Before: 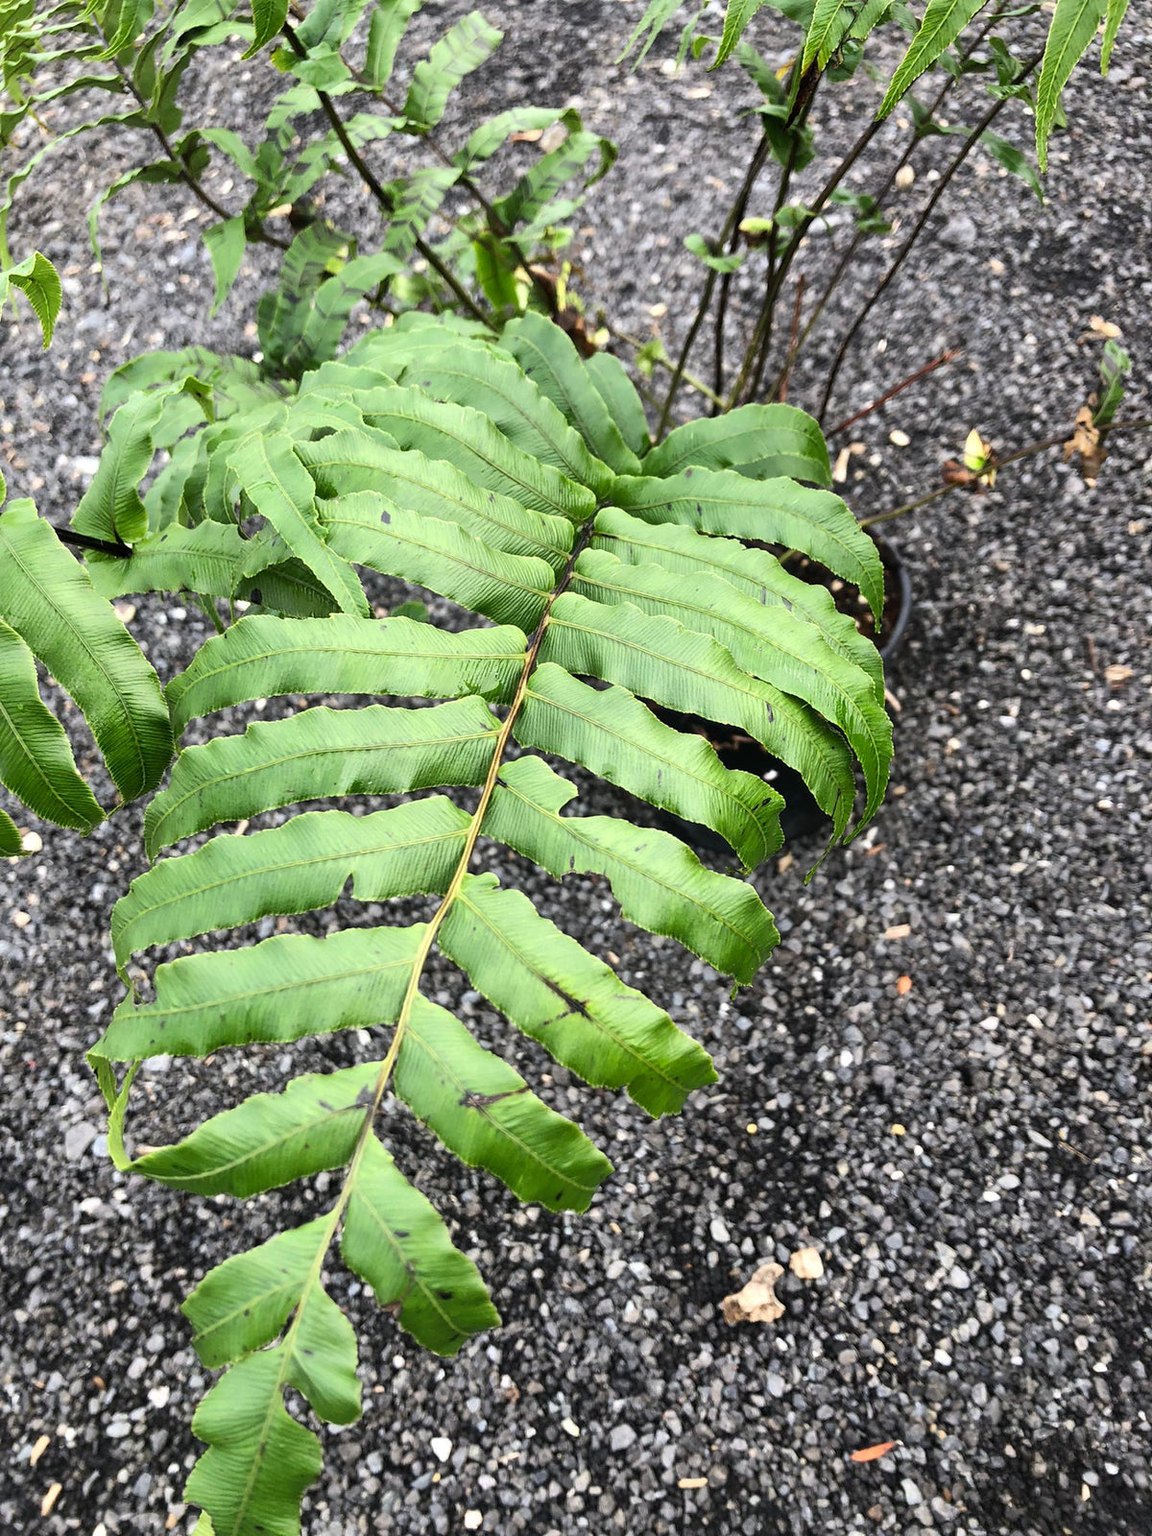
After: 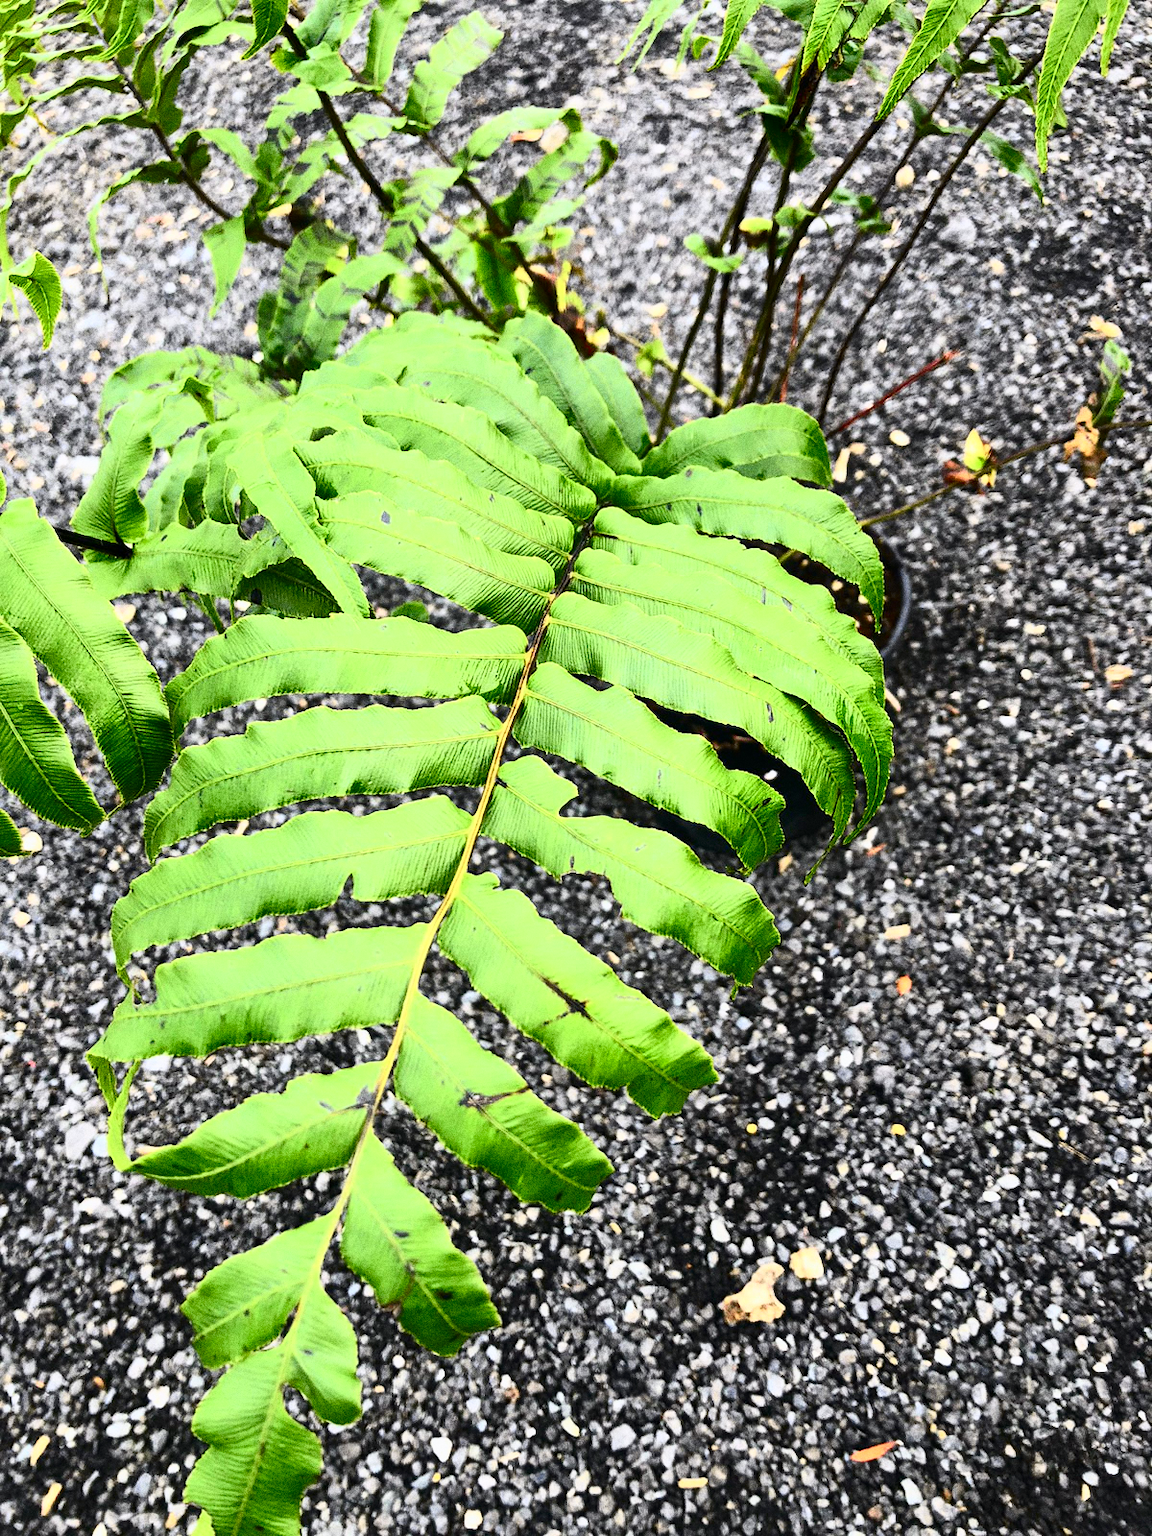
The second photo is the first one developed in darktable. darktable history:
grain: coarseness 0.09 ISO, strength 40%
tone curve: curves: ch0 [(0, 0) (0.187, 0.12) (0.384, 0.363) (0.577, 0.681) (0.735, 0.881) (0.864, 0.959) (1, 0.987)]; ch1 [(0, 0) (0.402, 0.36) (0.476, 0.466) (0.501, 0.501) (0.518, 0.514) (0.564, 0.614) (0.614, 0.664) (0.741, 0.829) (1, 1)]; ch2 [(0, 0) (0.429, 0.387) (0.483, 0.481) (0.503, 0.501) (0.522, 0.533) (0.564, 0.605) (0.615, 0.697) (0.702, 0.774) (1, 0.895)], color space Lab, independent channels
rotate and perspective: automatic cropping off
